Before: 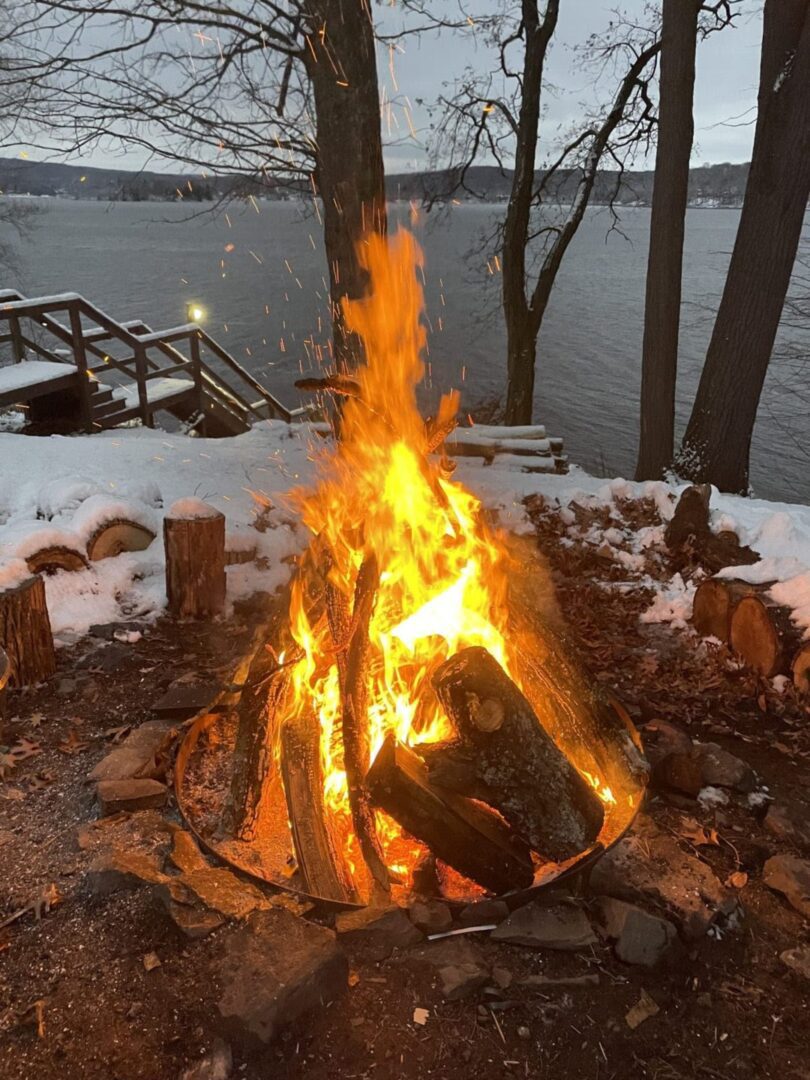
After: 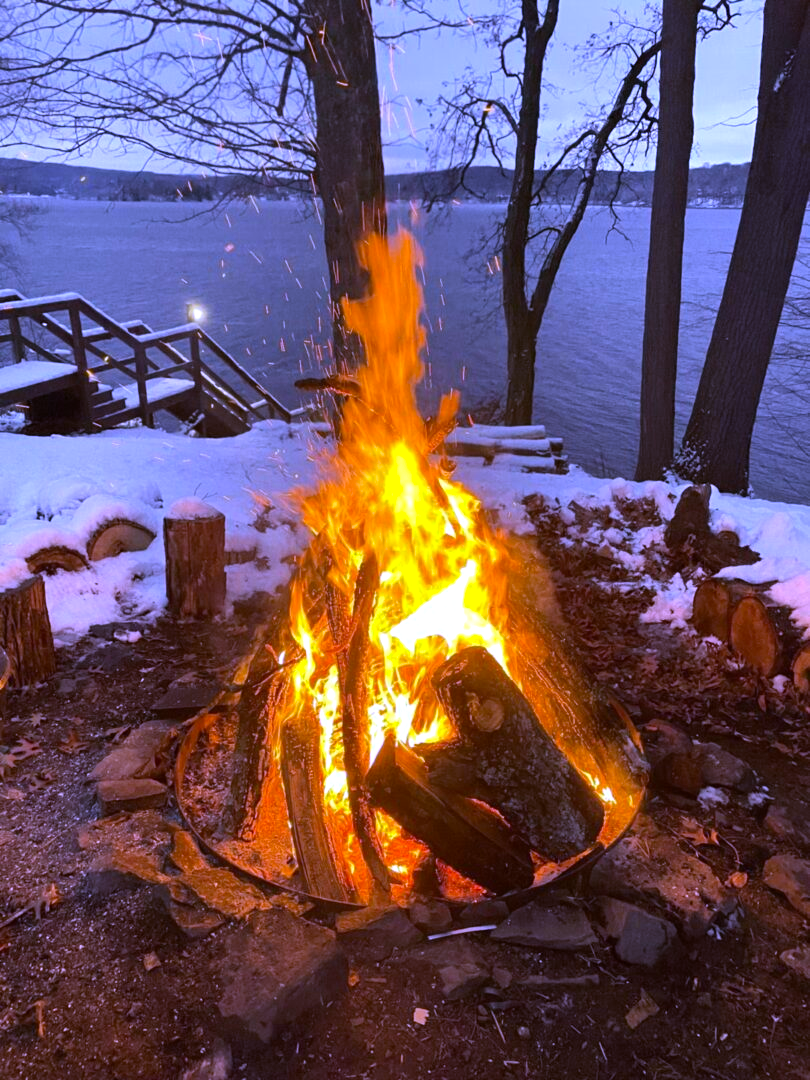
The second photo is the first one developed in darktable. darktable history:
color balance: contrast 6.48%, output saturation 113.3%
white balance: red 0.98, blue 1.61
